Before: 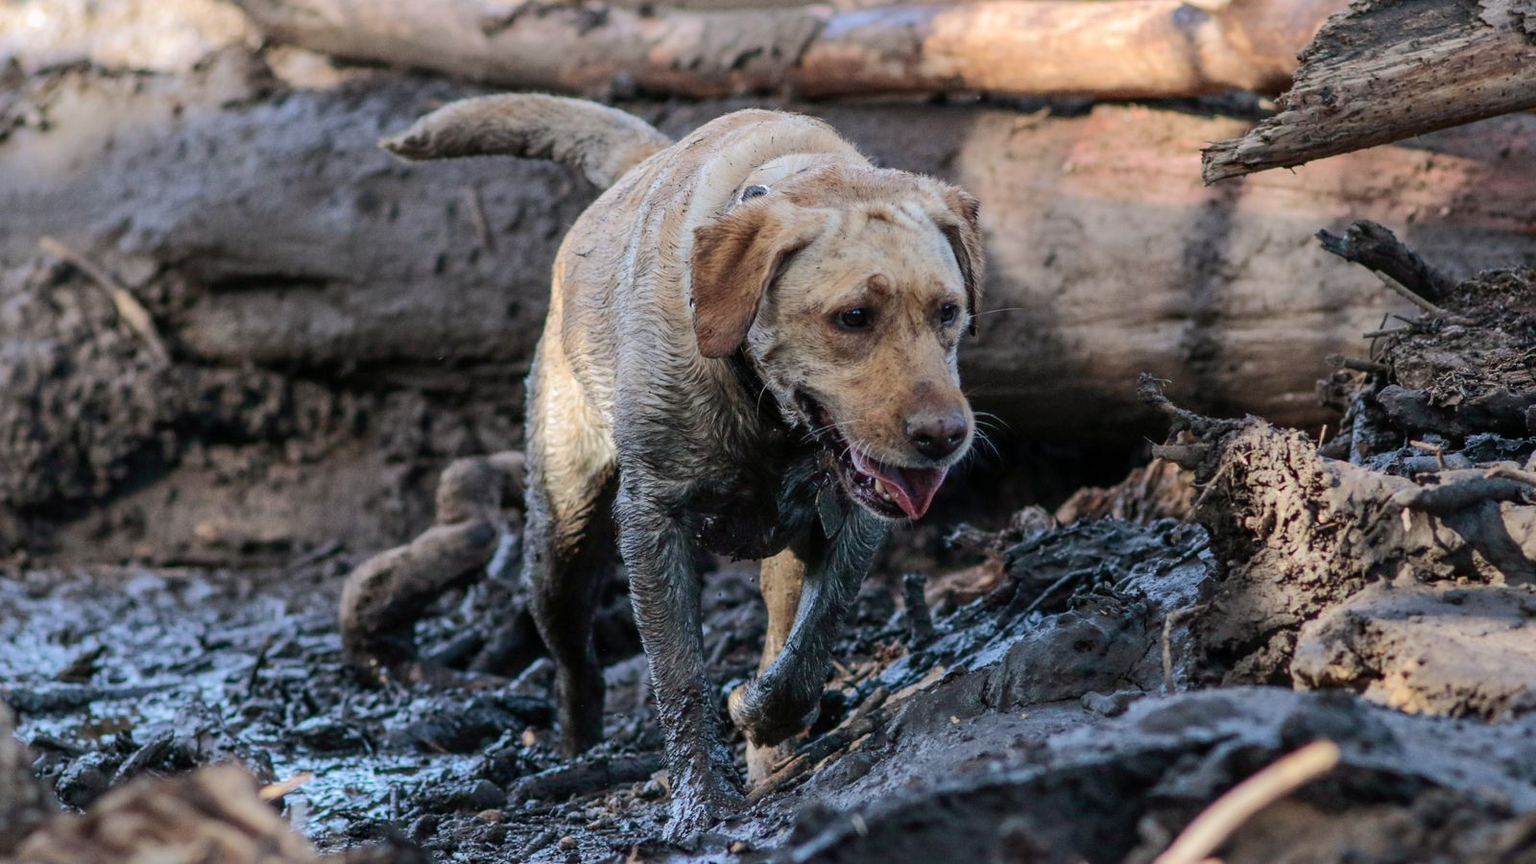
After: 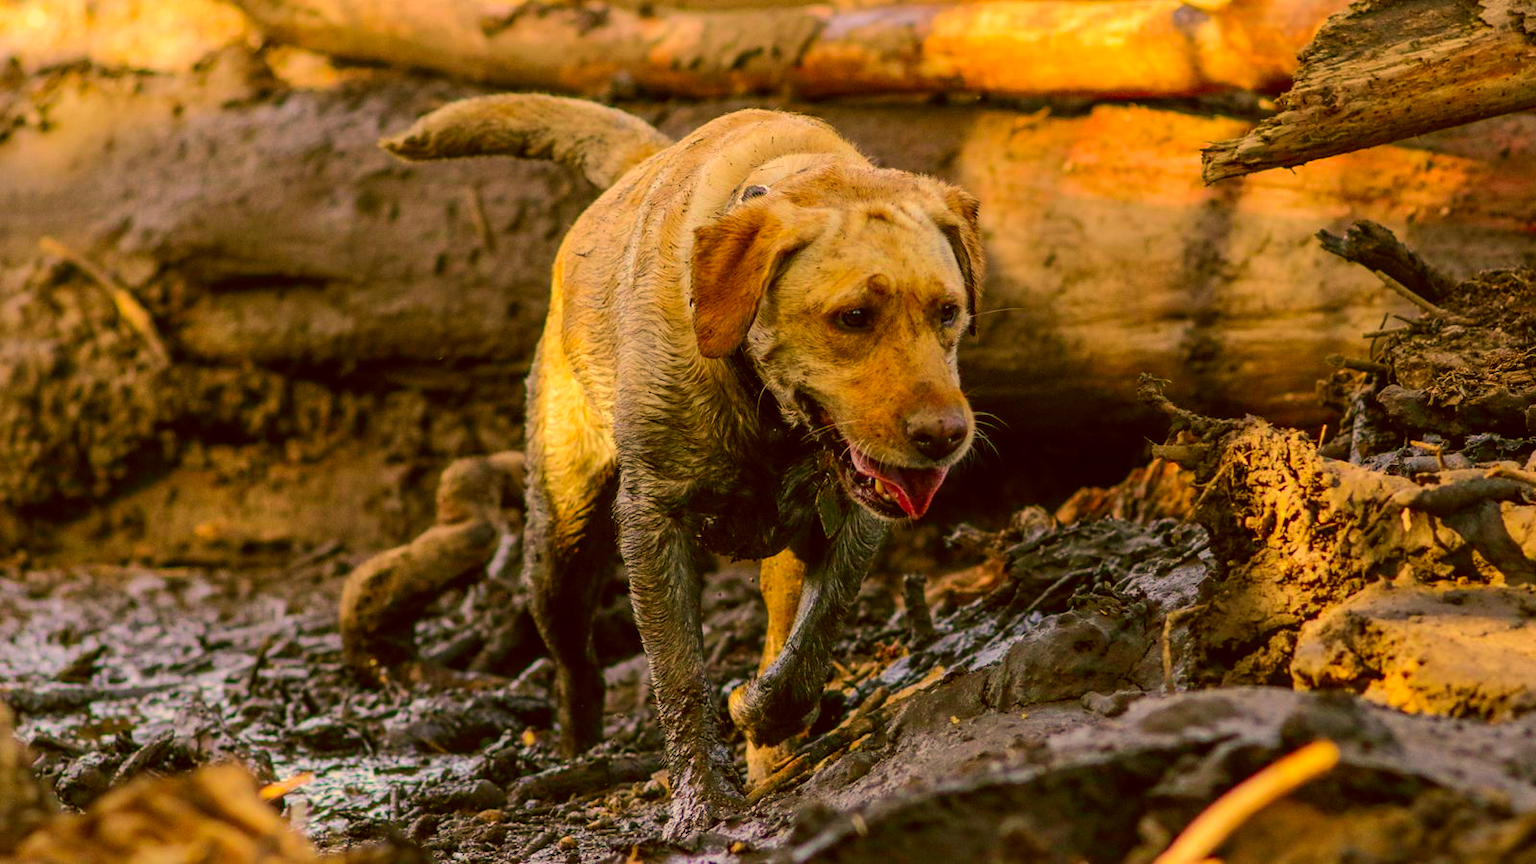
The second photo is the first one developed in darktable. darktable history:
levels: mode automatic, levels [0.062, 0.494, 0.925]
color correction: highlights a* 10.73, highlights b* 30.72, shadows a* 2.79, shadows b* 17.92, saturation 1.74
